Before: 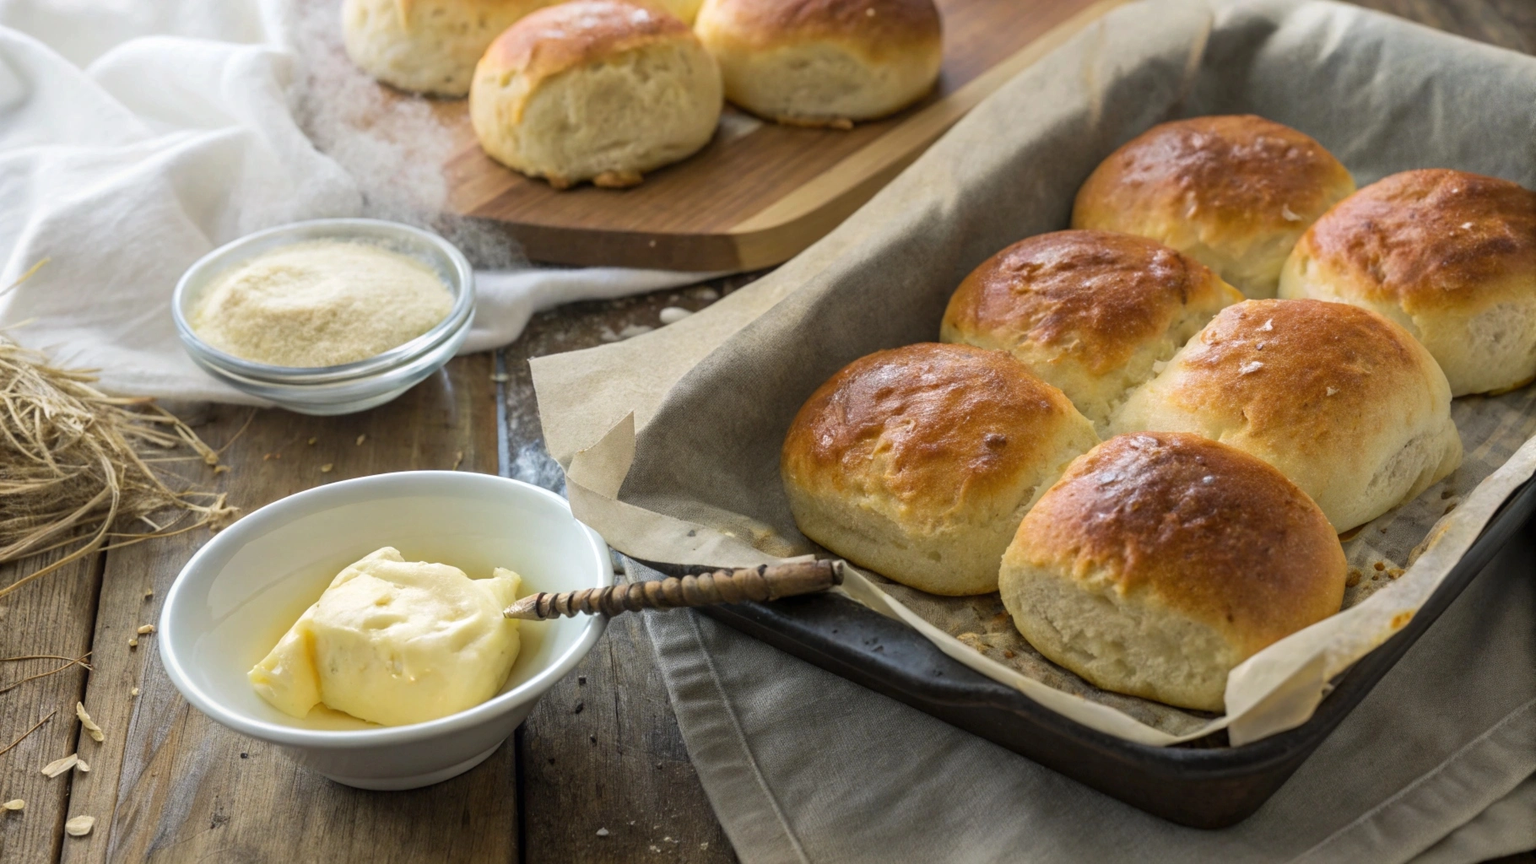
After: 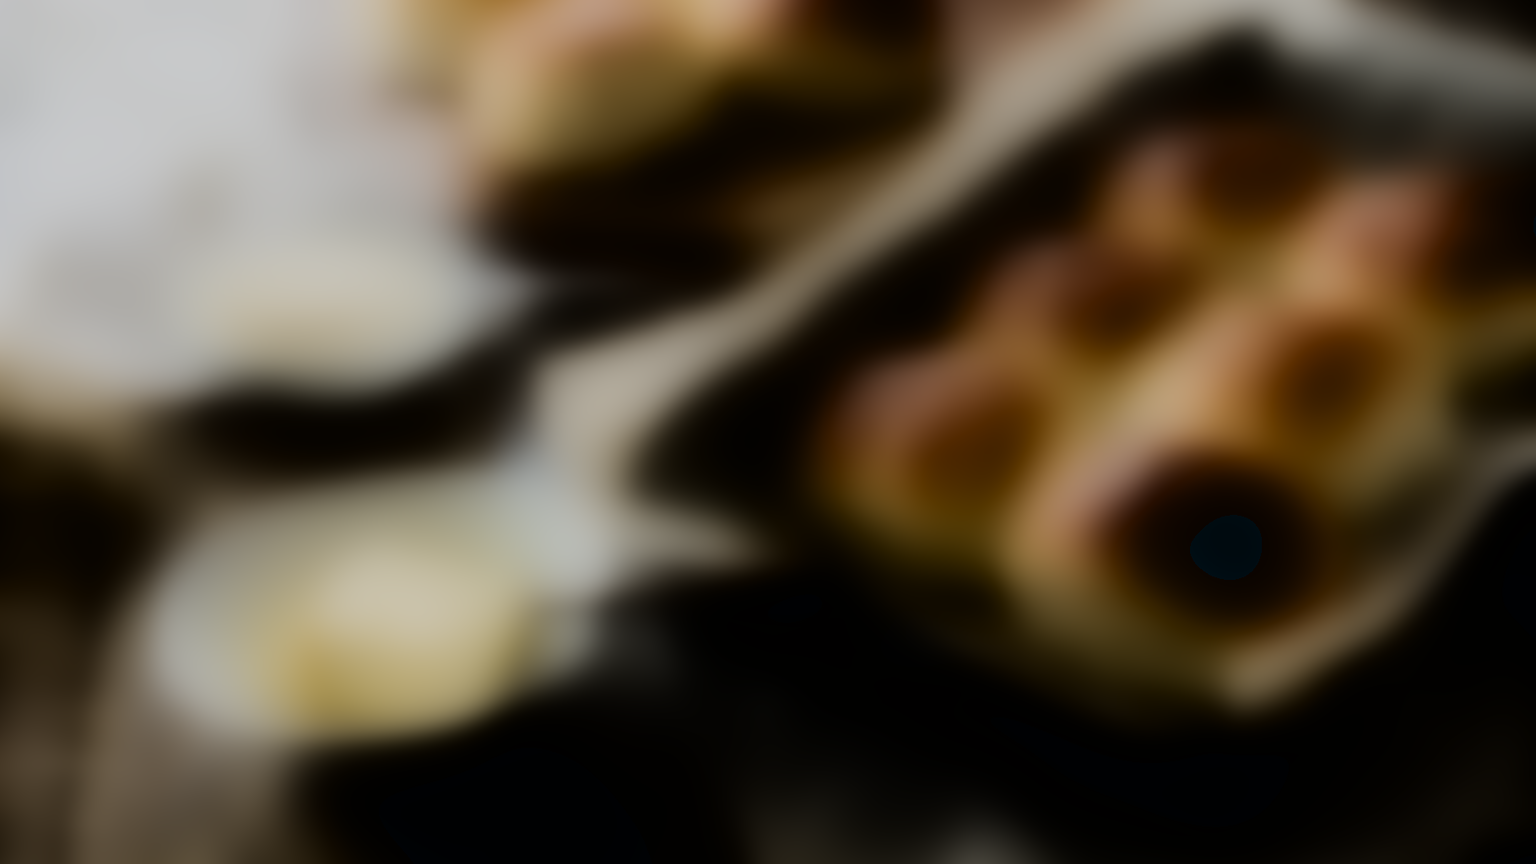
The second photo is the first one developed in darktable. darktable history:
filmic rgb: black relative exposure -7.15 EV, white relative exposure 5.36 EV, hardness 3.02
lowpass: radius 31.92, contrast 1.72, brightness -0.98, saturation 0.94
